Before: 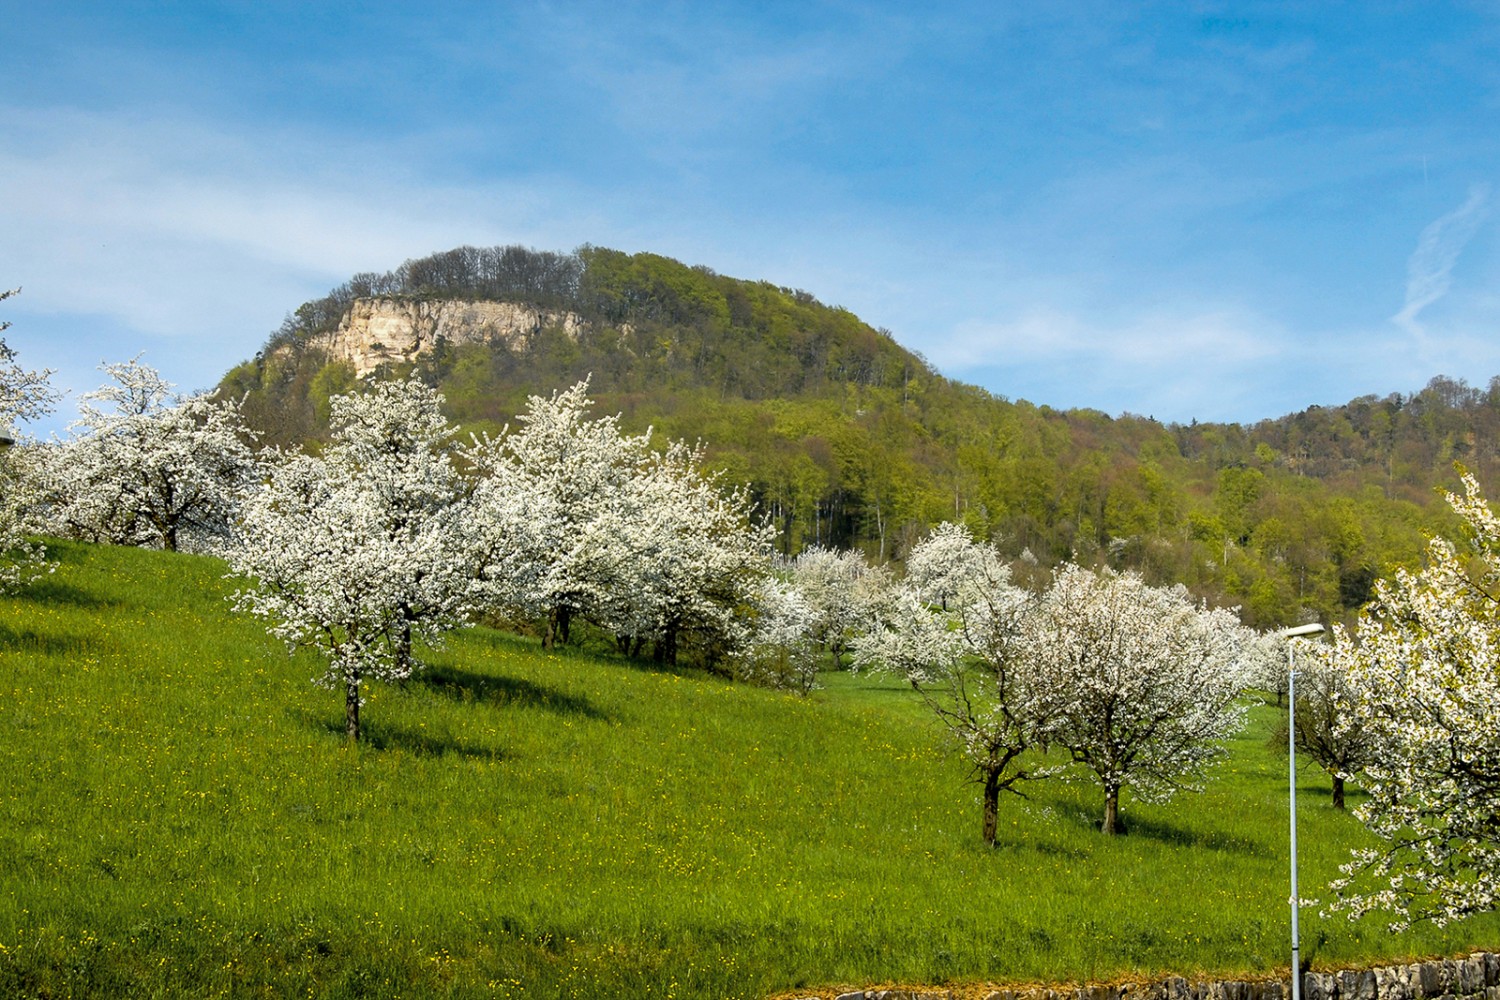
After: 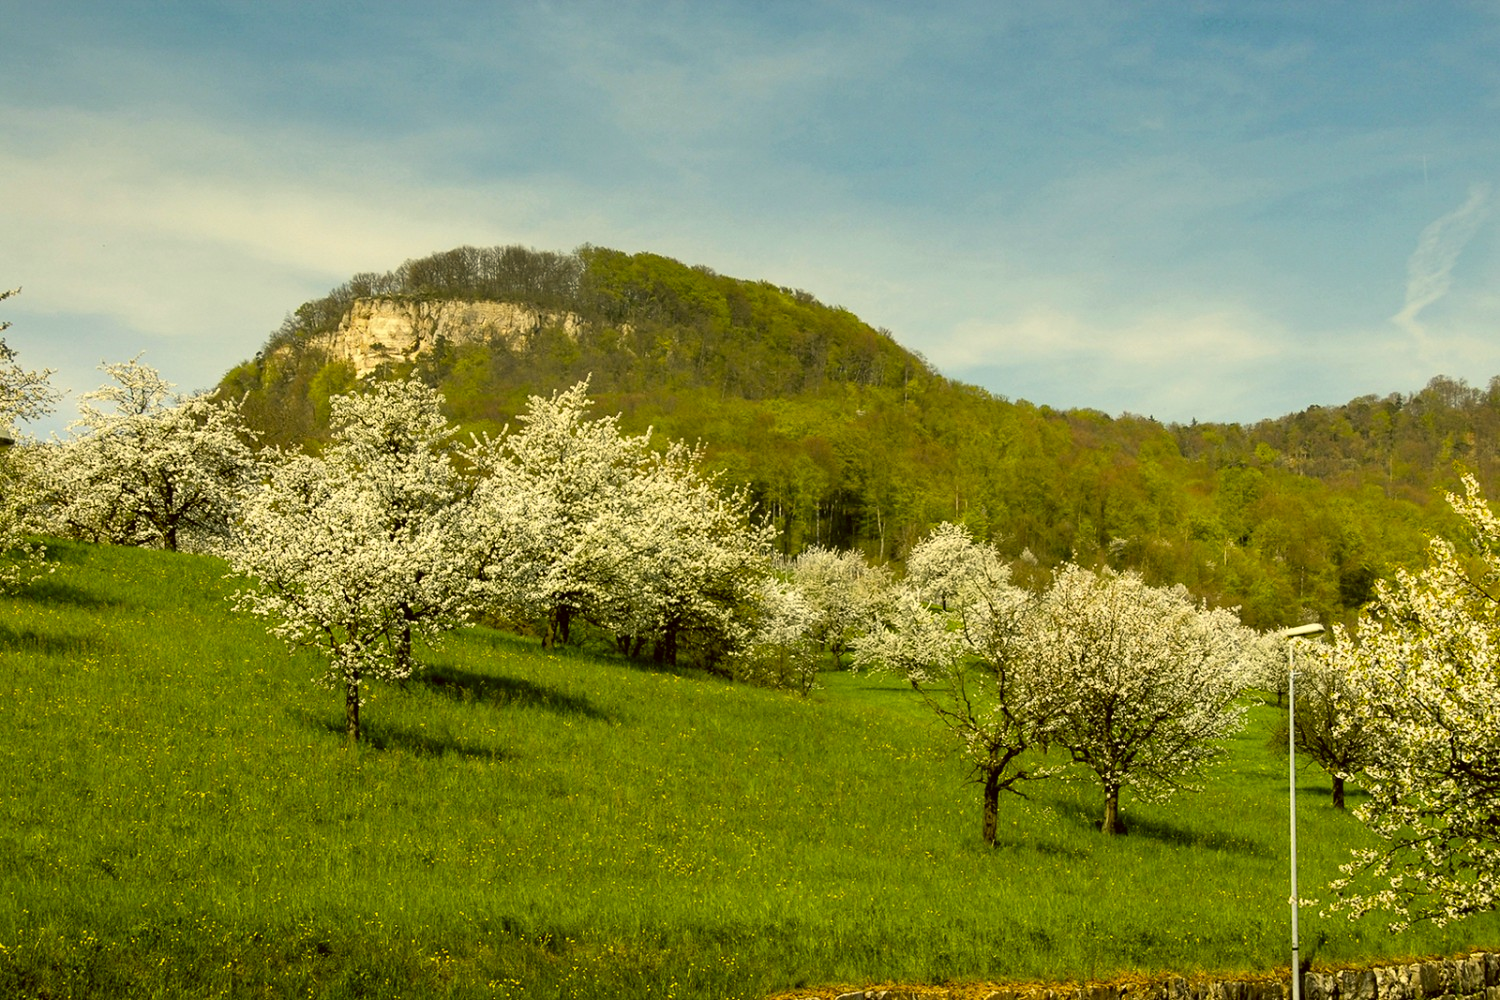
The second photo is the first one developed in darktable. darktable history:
exposure: exposure 0.02 EV, compensate highlight preservation false
color correction: highlights a* 0.162, highlights b* 29.53, shadows a* -0.162, shadows b* 21.09
